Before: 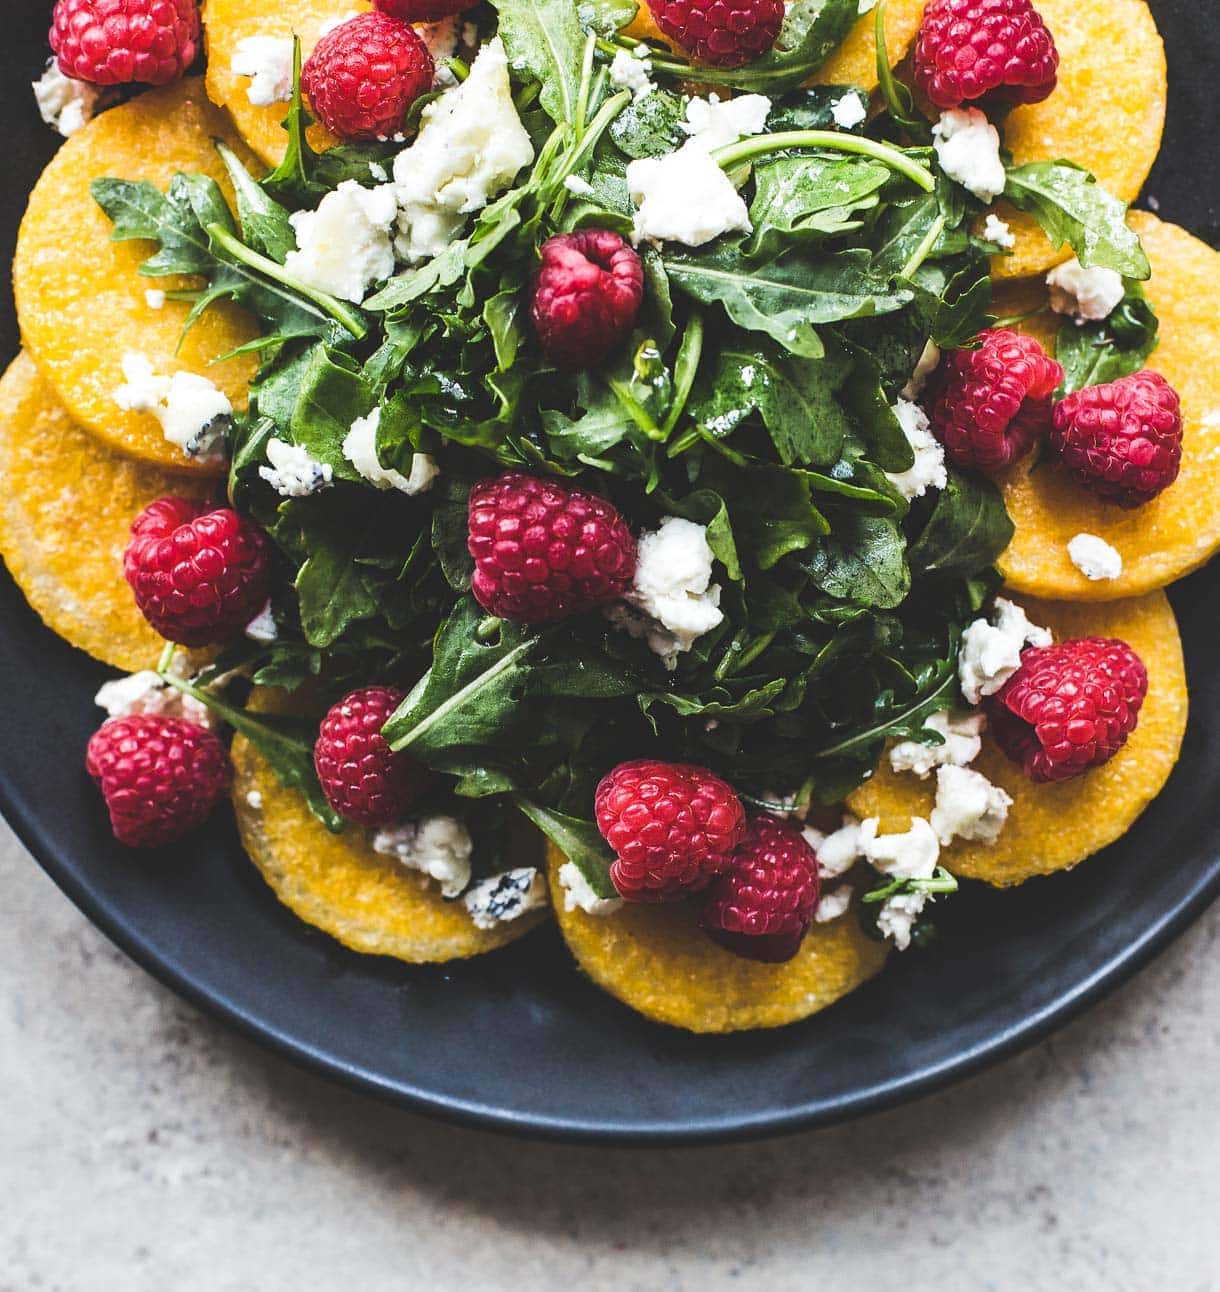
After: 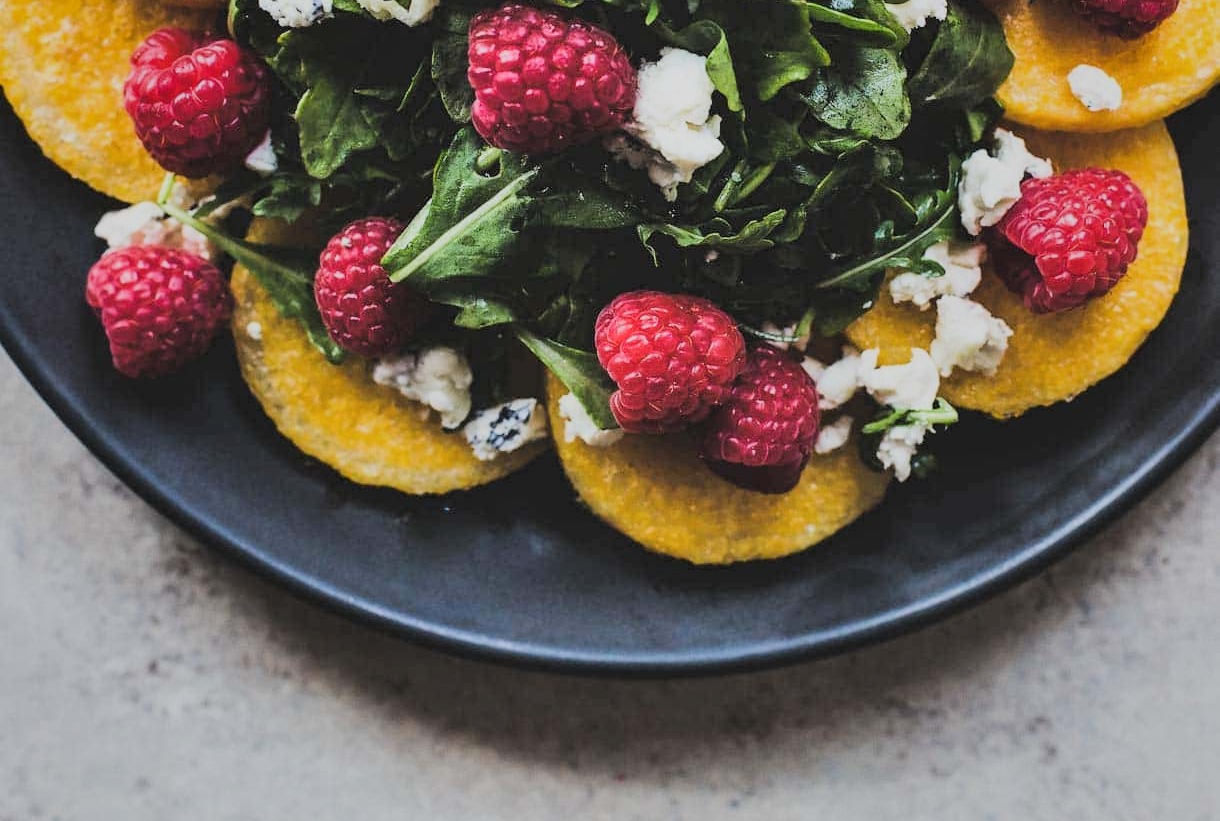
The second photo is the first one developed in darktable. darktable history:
tone equalizer: -7 EV 0.18 EV, -6 EV 0.12 EV, -5 EV 0.08 EV, -4 EV 0.04 EV, -2 EV -0.02 EV, -1 EV -0.04 EV, +0 EV -0.06 EV, luminance estimator HSV value / RGB max
shadows and highlights: soften with gaussian
crop and rotate: top 36.435%
filmic rgb: black relative exposure -7.65 EV, white relative exposure 4.56 EV, hardness 3.61, color science v6 (2022)
